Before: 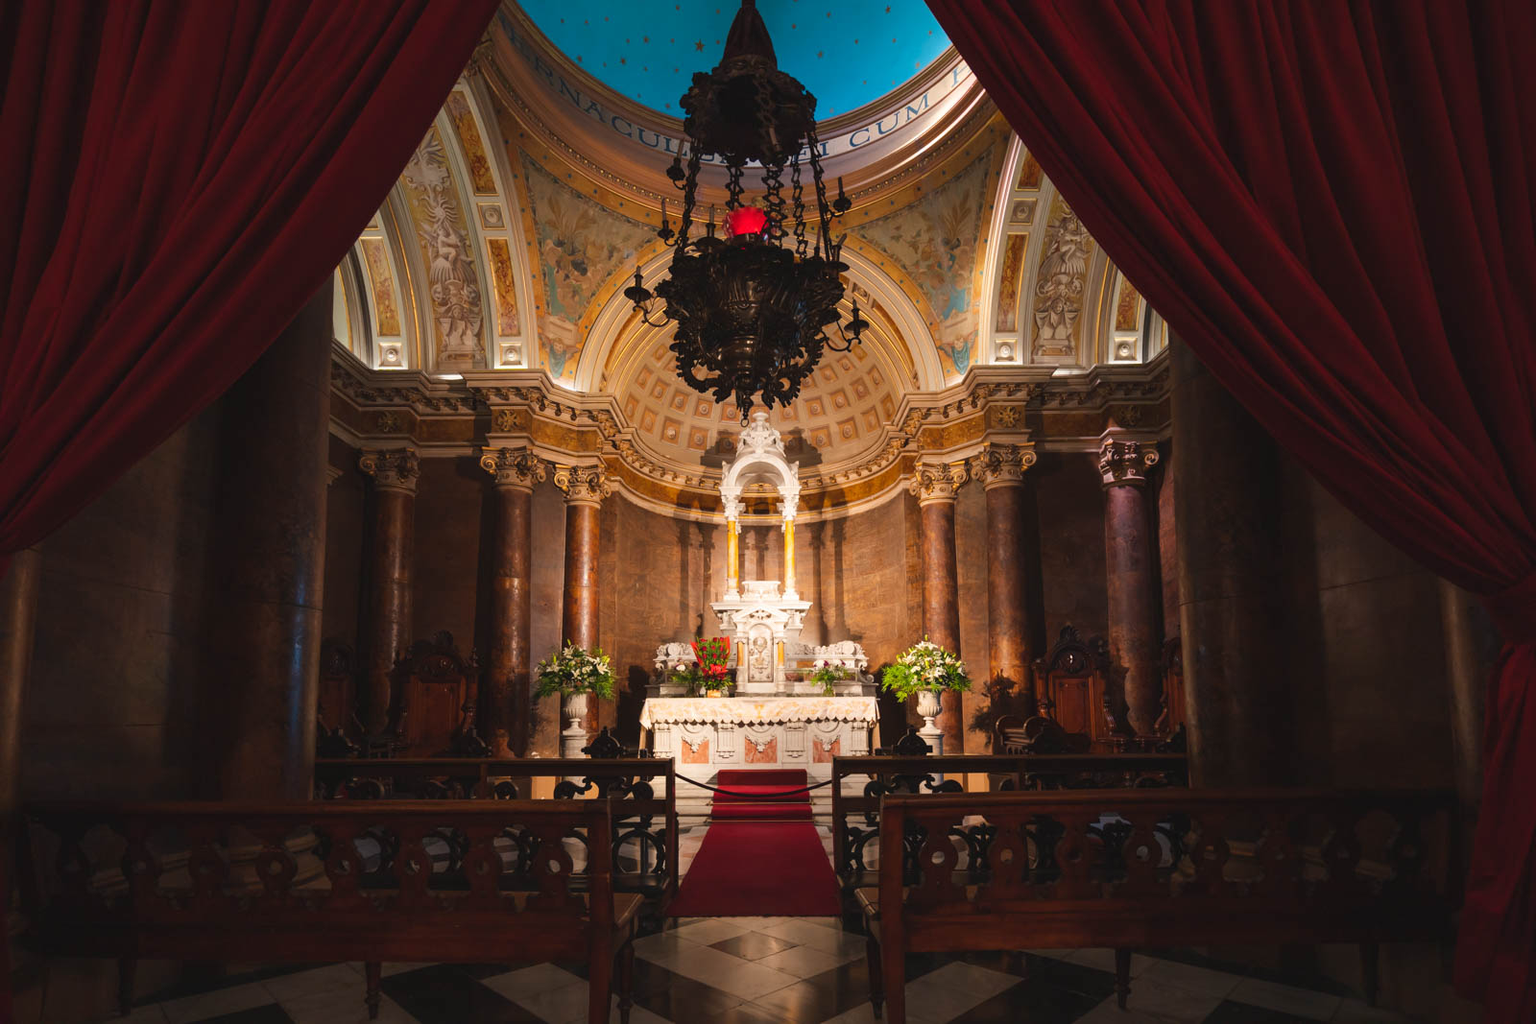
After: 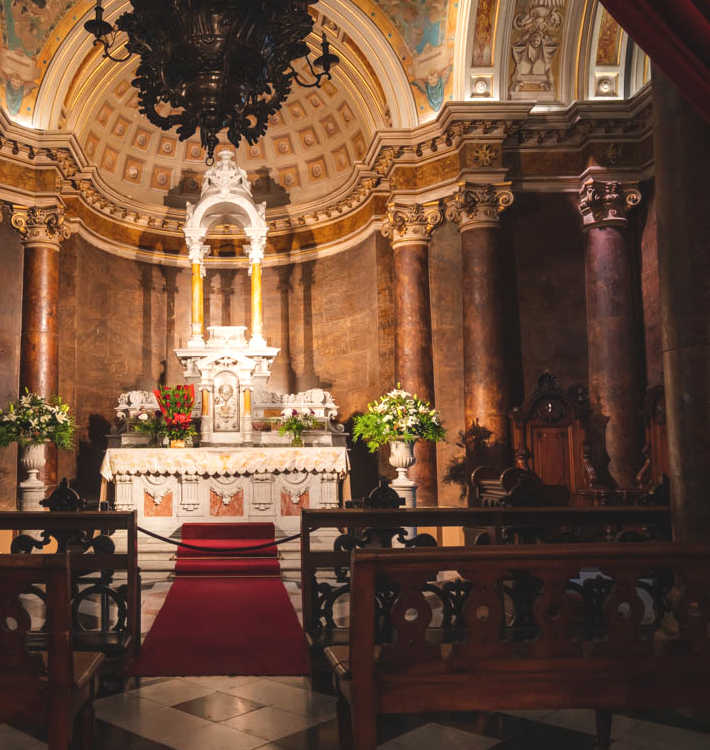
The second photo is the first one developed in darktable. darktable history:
local contrast: on, module defaults
crop: left 35.432%, top 26.233%, right 20.145%, bottom 3.432%
exposure: black level correction -0.005, exposure 0.054 EV, compensate highlight preservation false
